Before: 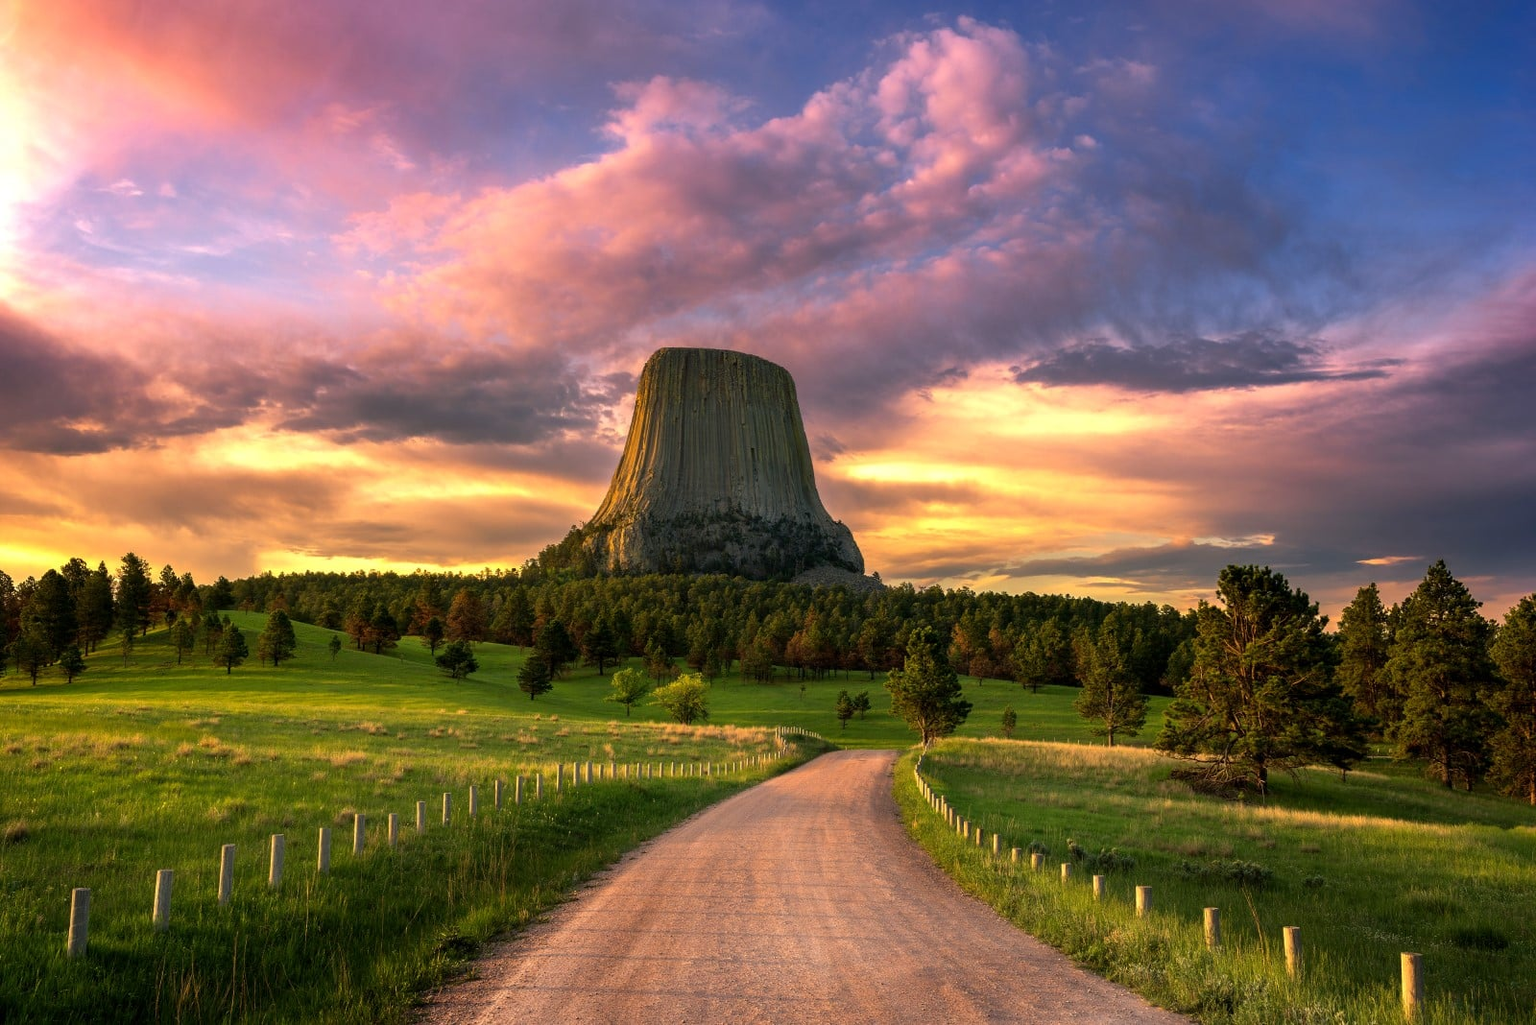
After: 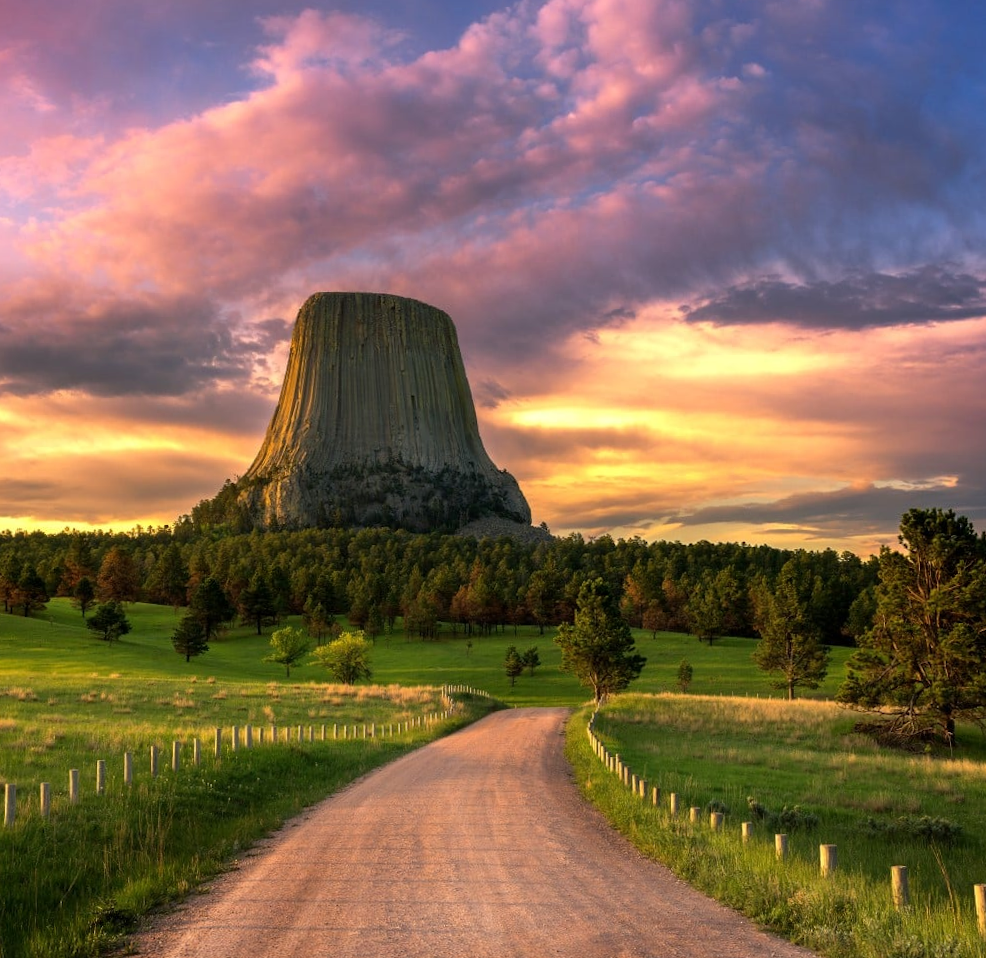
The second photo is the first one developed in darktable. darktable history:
crop and rotate: left 22.918%, top 5.629%, right 14.711%, bottom 2.247%
exposure: compensate highlight preservation false
rotate and perspective: rotation -1°, crop left 0.011, crop right 0.989, crop top 0.025, crop bottom 0.975
